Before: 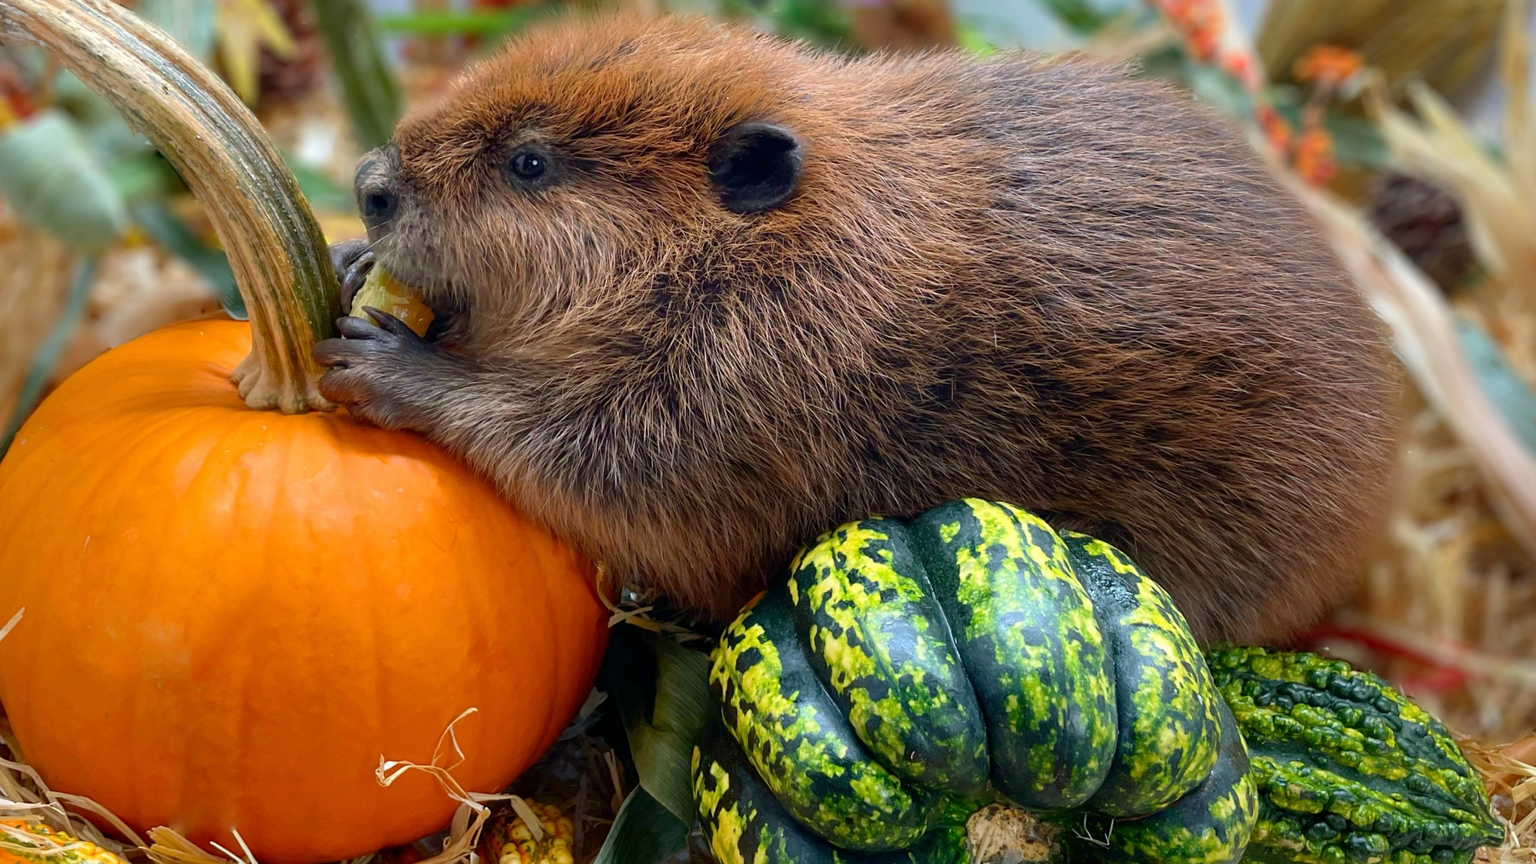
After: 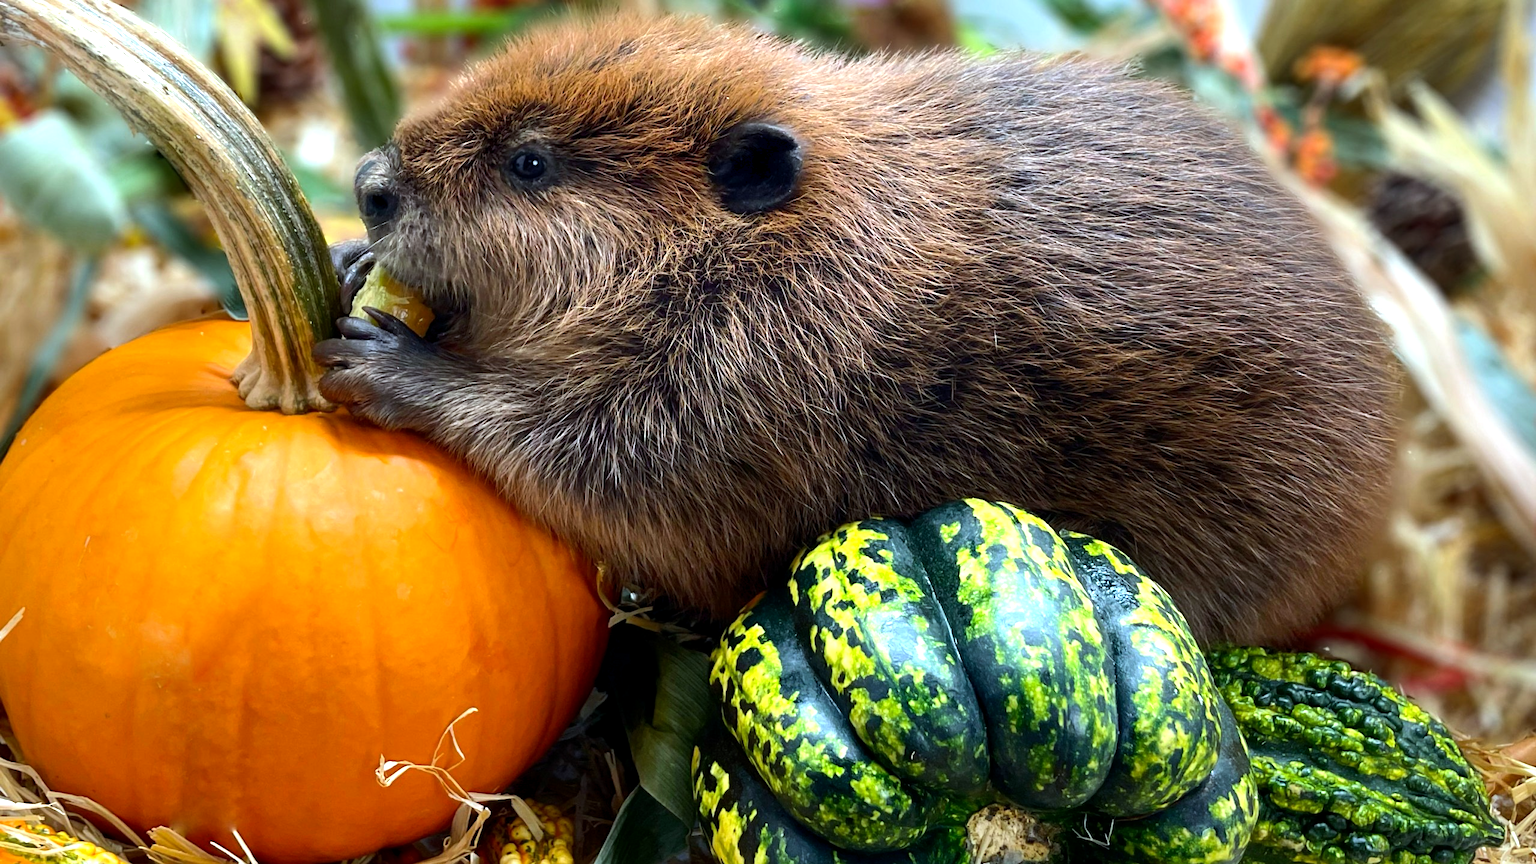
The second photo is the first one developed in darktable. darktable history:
exposure: black level correction 0.001, compensate highlight preservation false
white balance: red 0.925, blue 1.046
tone equalizer: -8 EV -0.75 EV, -7 EV -0.7 EV, -6 EV -0.6 EV, -5 EV -0.4 EV, -3 EV 0.4 EV, -2 EV 0.6 EV, -1 EV 0.7 EV, +0 EV 0.75 EV, edges refinement/feathering 500, mask exposure compensation -1.57 EV, preserve details no
levels: levels [0, 0.48, 0.961]
